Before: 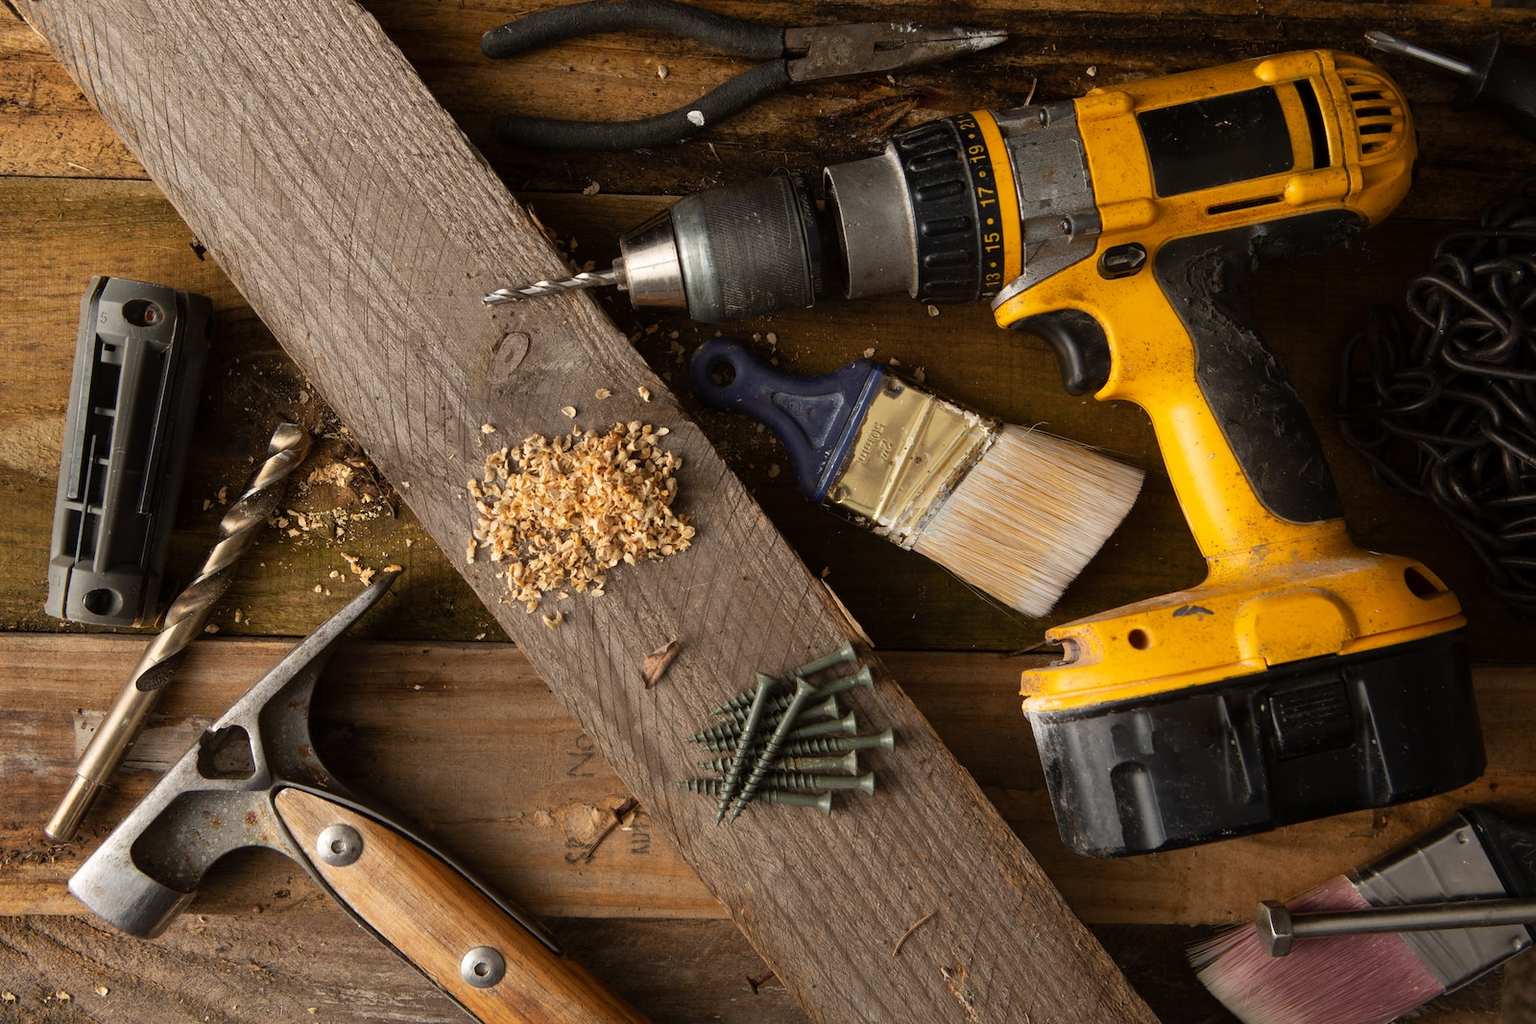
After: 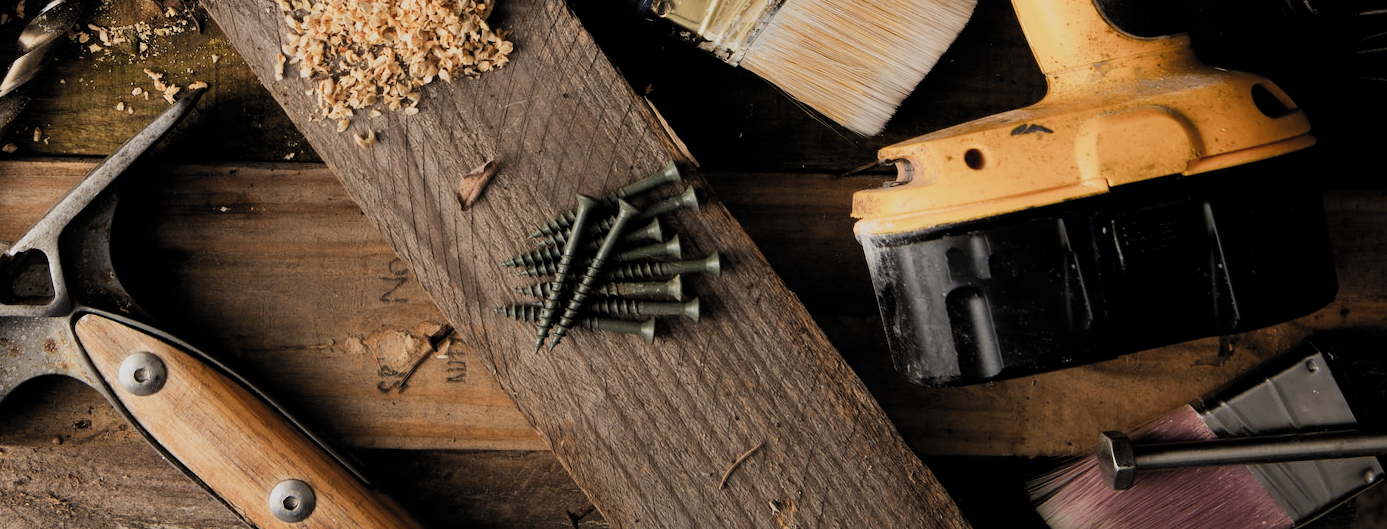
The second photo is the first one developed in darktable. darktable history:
filmic rgb: black relative exposure -5.04 EV, white relative exposure 3.99 EV, hardness 2.9, contrast 1.301, color science v5 (2021), contrast in shadows safe, contrast in highlights safe
crop and rotate: left 13.253%, top 47.566%, bottom 2.831%
